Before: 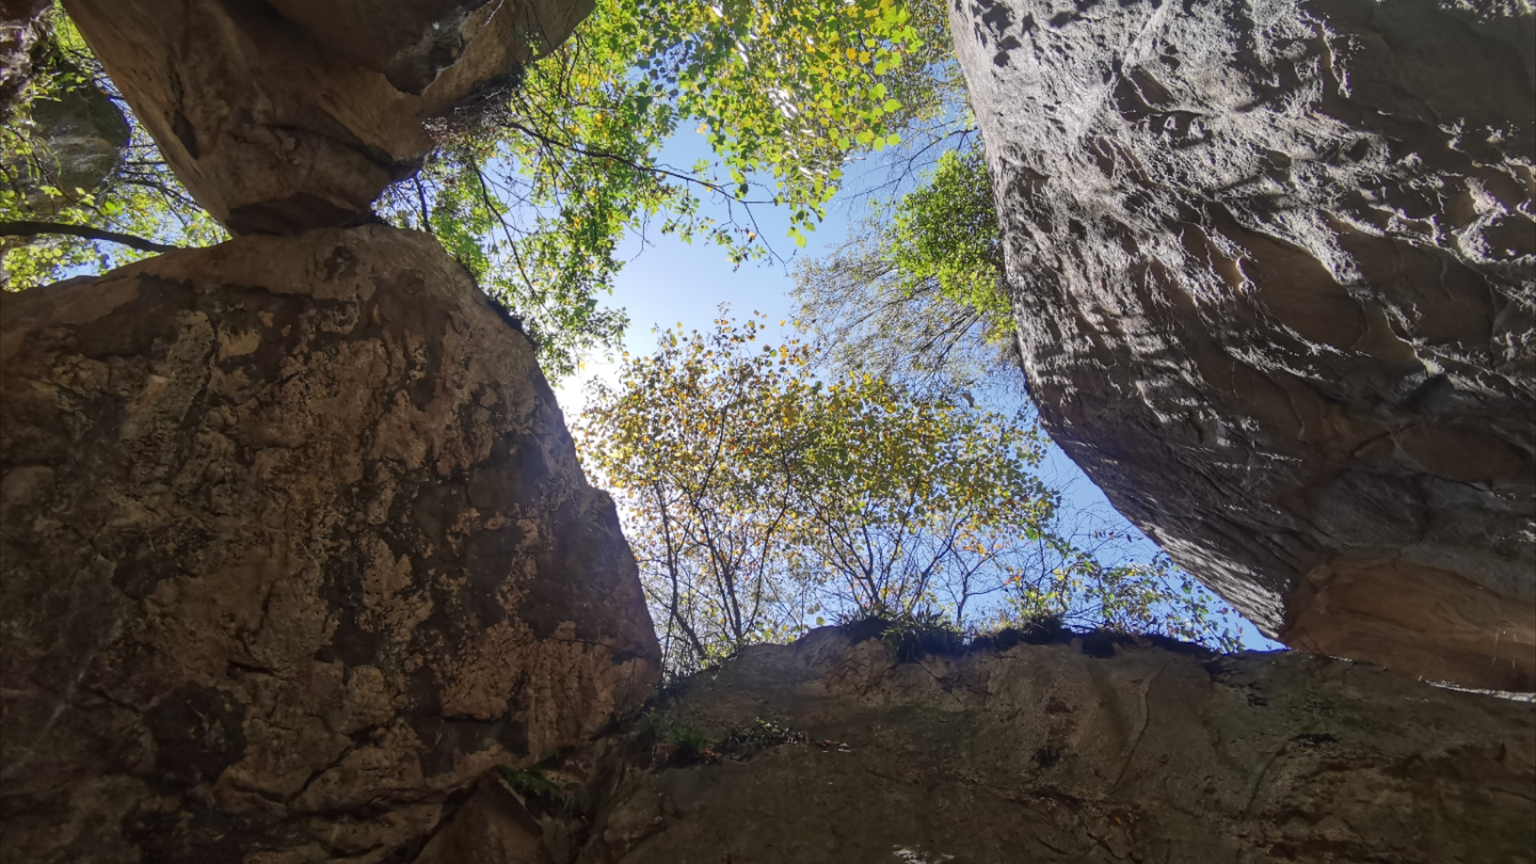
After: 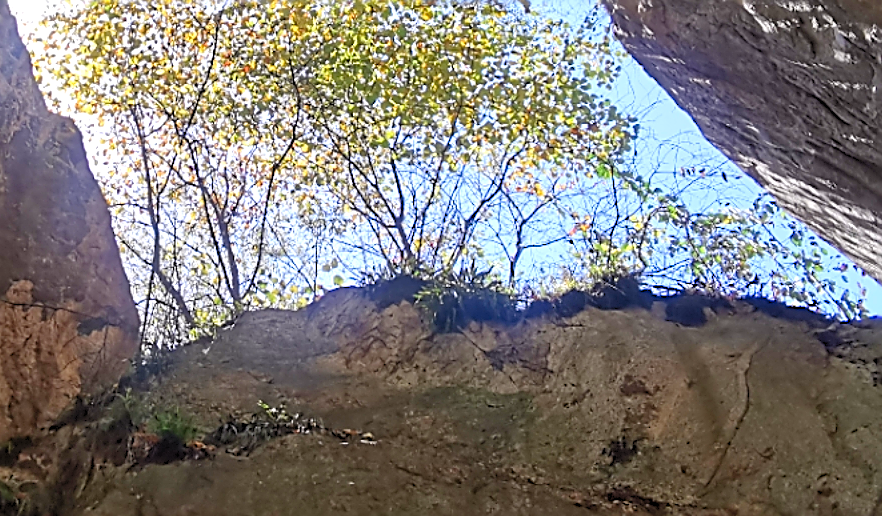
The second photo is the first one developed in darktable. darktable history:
sharpen: amount 1.008
crop: left 35.822%, top 46.007%, right 18.205%, bottom 6.173%
levels: levels [0.036, 0.364, 0.827]
